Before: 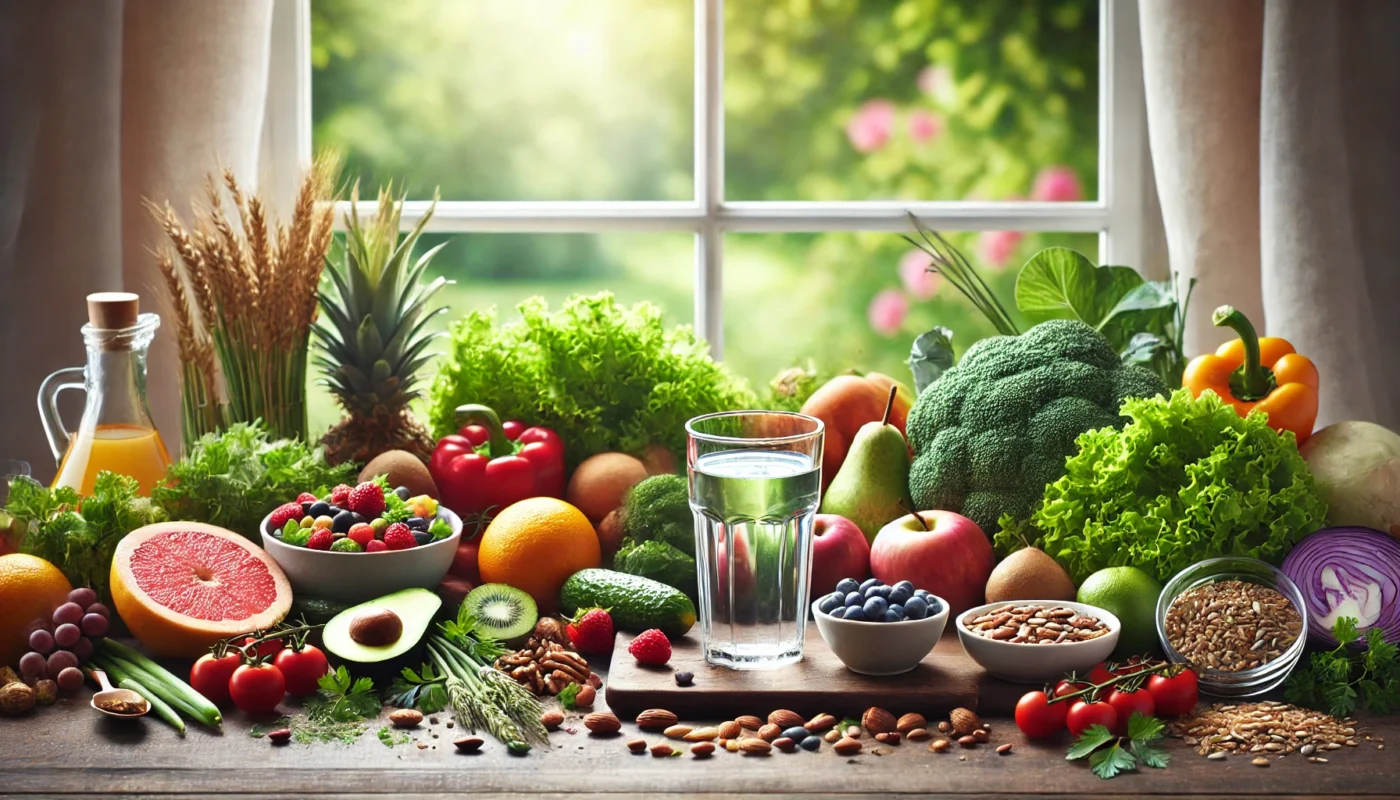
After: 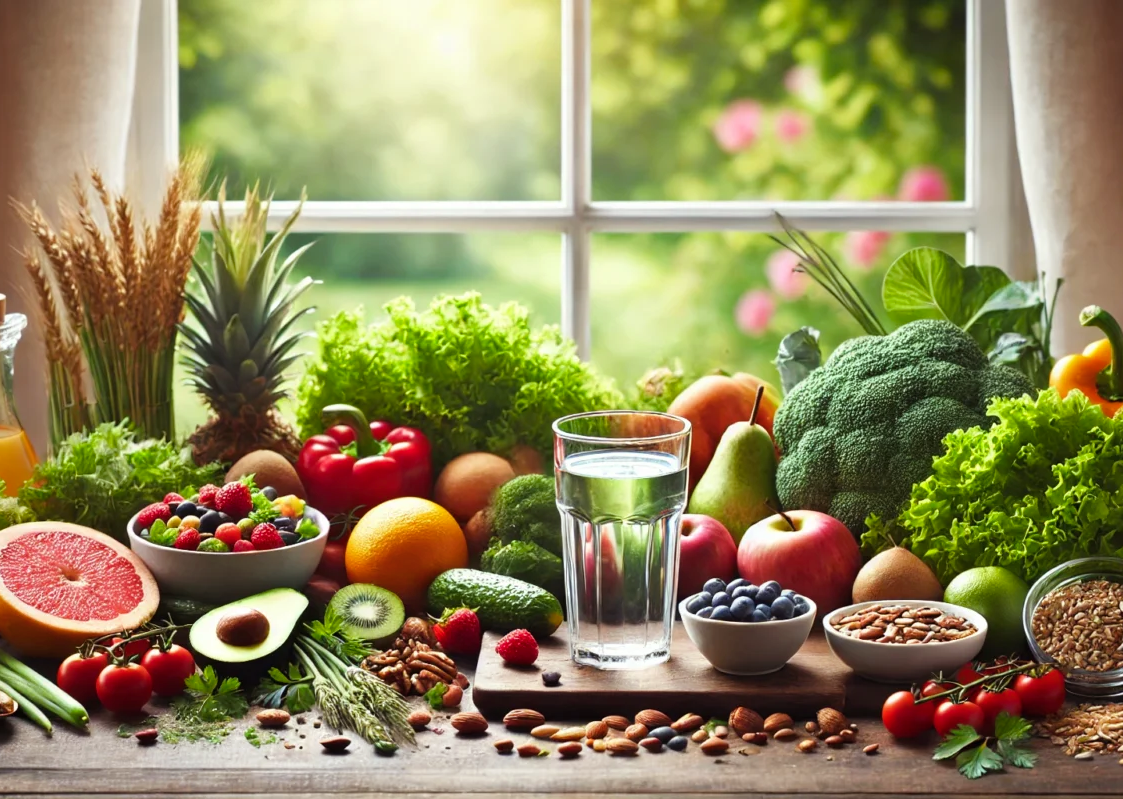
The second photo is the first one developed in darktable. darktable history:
crop and rotate: left 9.524%, right 10.261%
color balance rgb: power › luminance -3.81%, power › chroma 0.566%, power › hue 37.92°, linear chroma grading › mid-tones 7.254%, perceptual saturation grading › global saturation 2.172%, perceptual brilliance grading › global brilliance 2.574%, perceptual brilliance grading › highlights -2.975%, perceptual brilliance grading › shadows 3.315%
